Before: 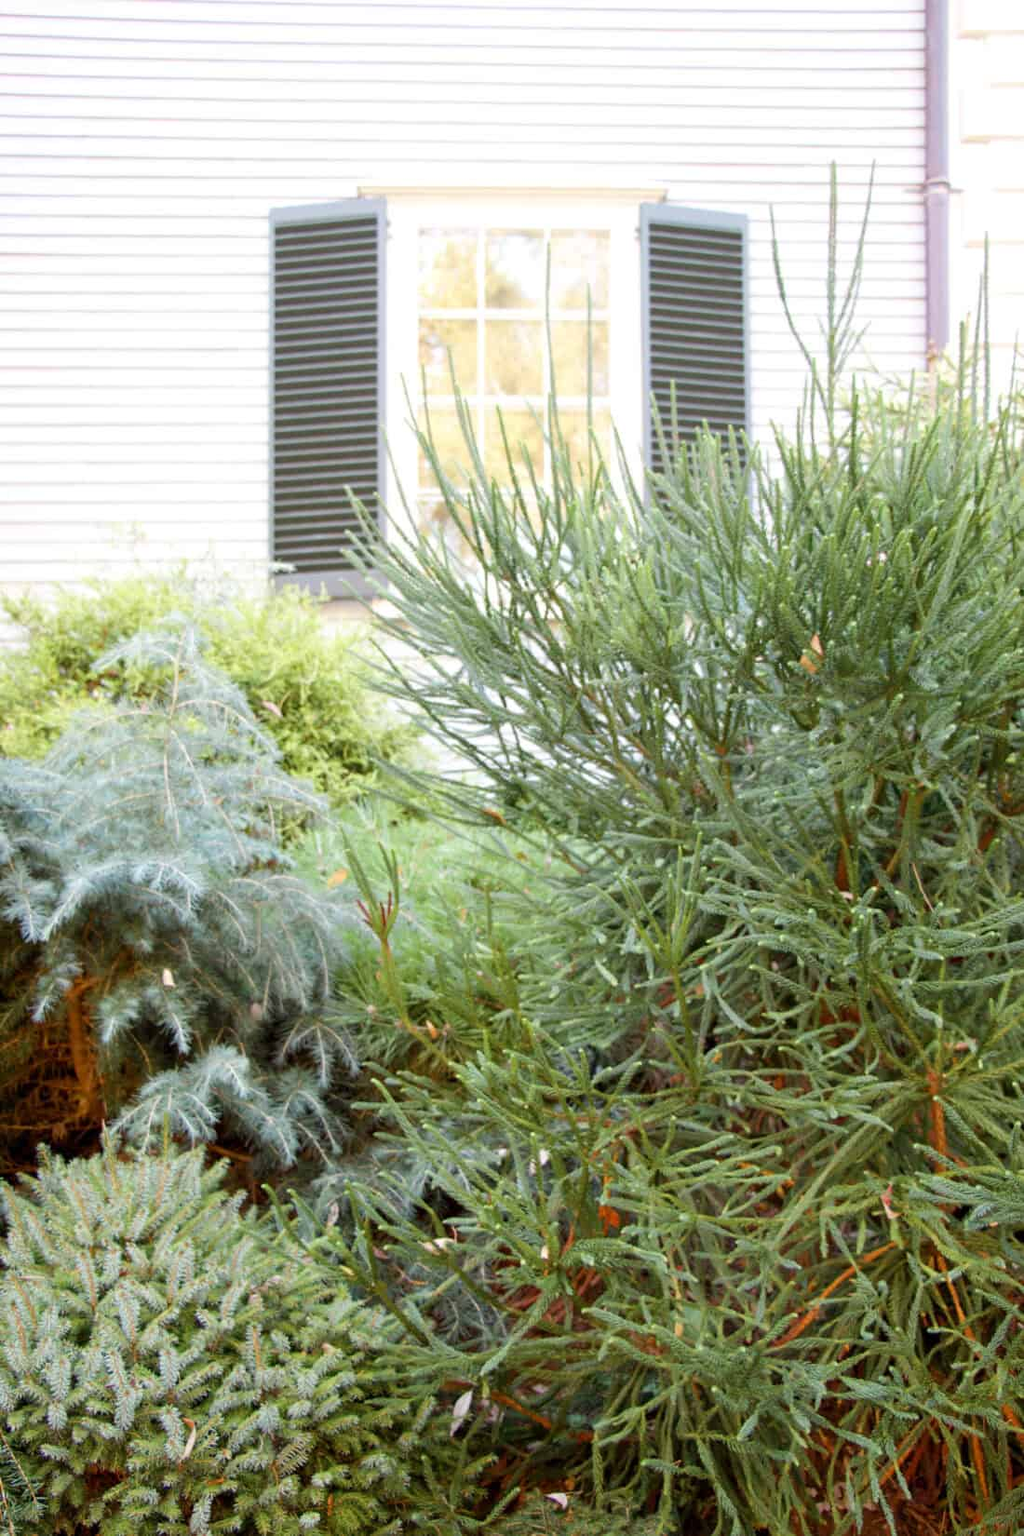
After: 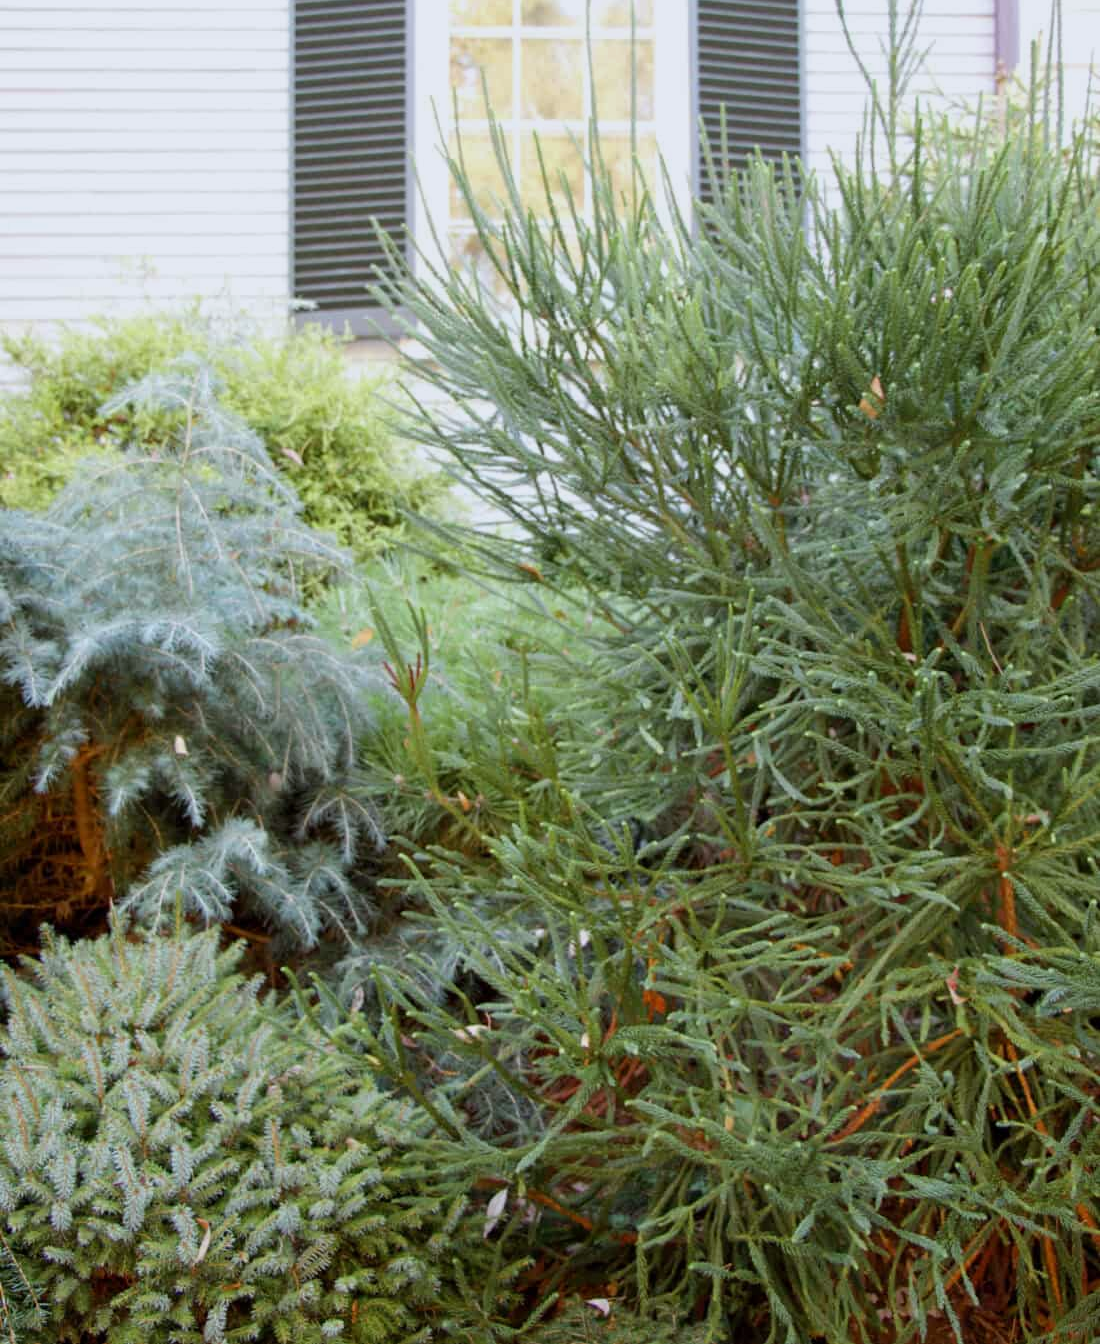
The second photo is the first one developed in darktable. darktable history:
crop and rotate: top 18.507%
exposure: exposure -0.293 EV, compensate highlight preservation false
white balance: red 0.976, blue 1.04
